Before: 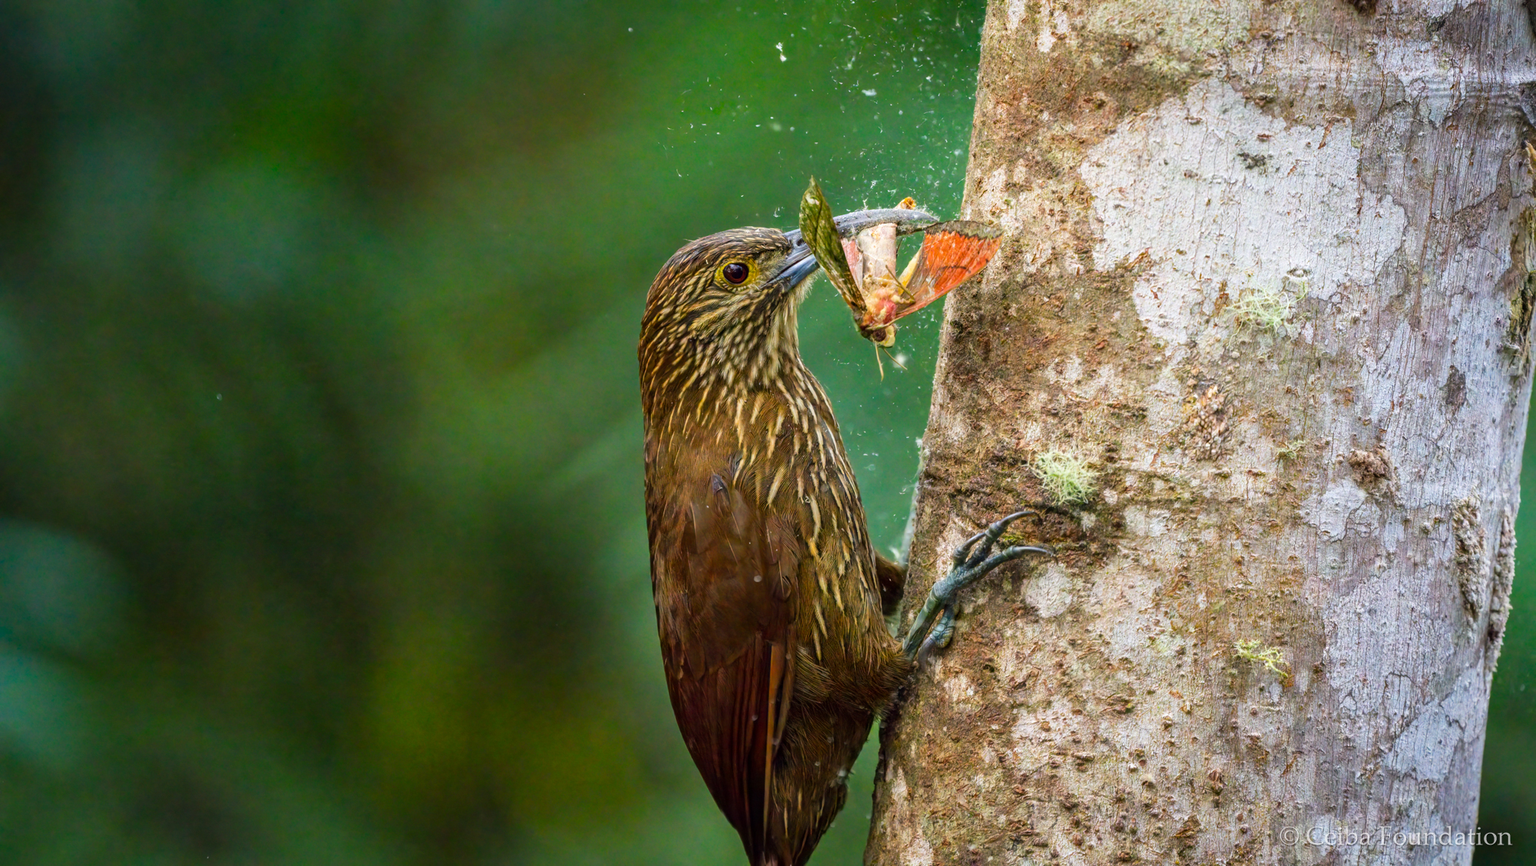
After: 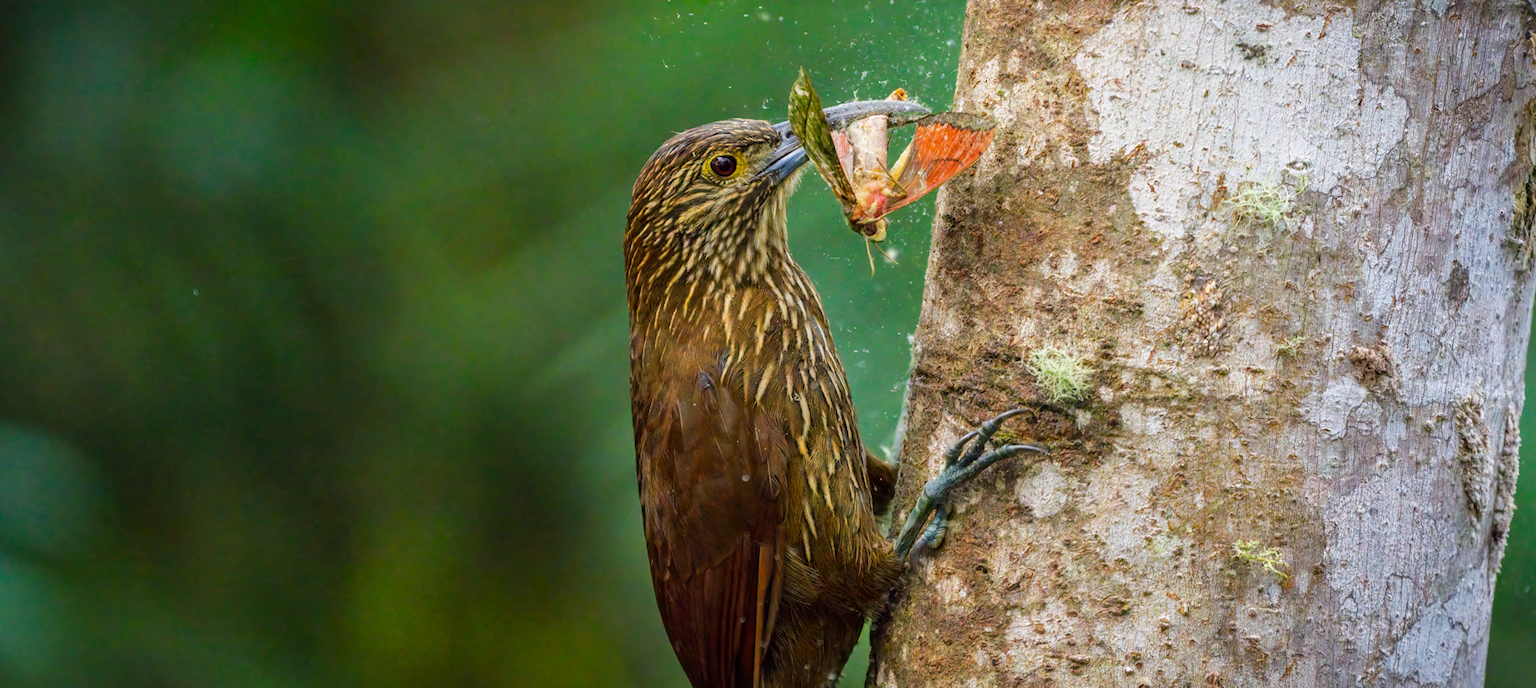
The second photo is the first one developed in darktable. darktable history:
exposure: exposure -0.05 EV
tone equalizer: -8 EV -1.84 EV, -7 EV -1.16 EV, -6 EV -1.62 EV, smoothing diameter 25%, edges refinement/feathering 10, preserve details guided filter
crop and rotate: left 1.814%, top 12.818%, right 0.25%, bottom 9.225%
